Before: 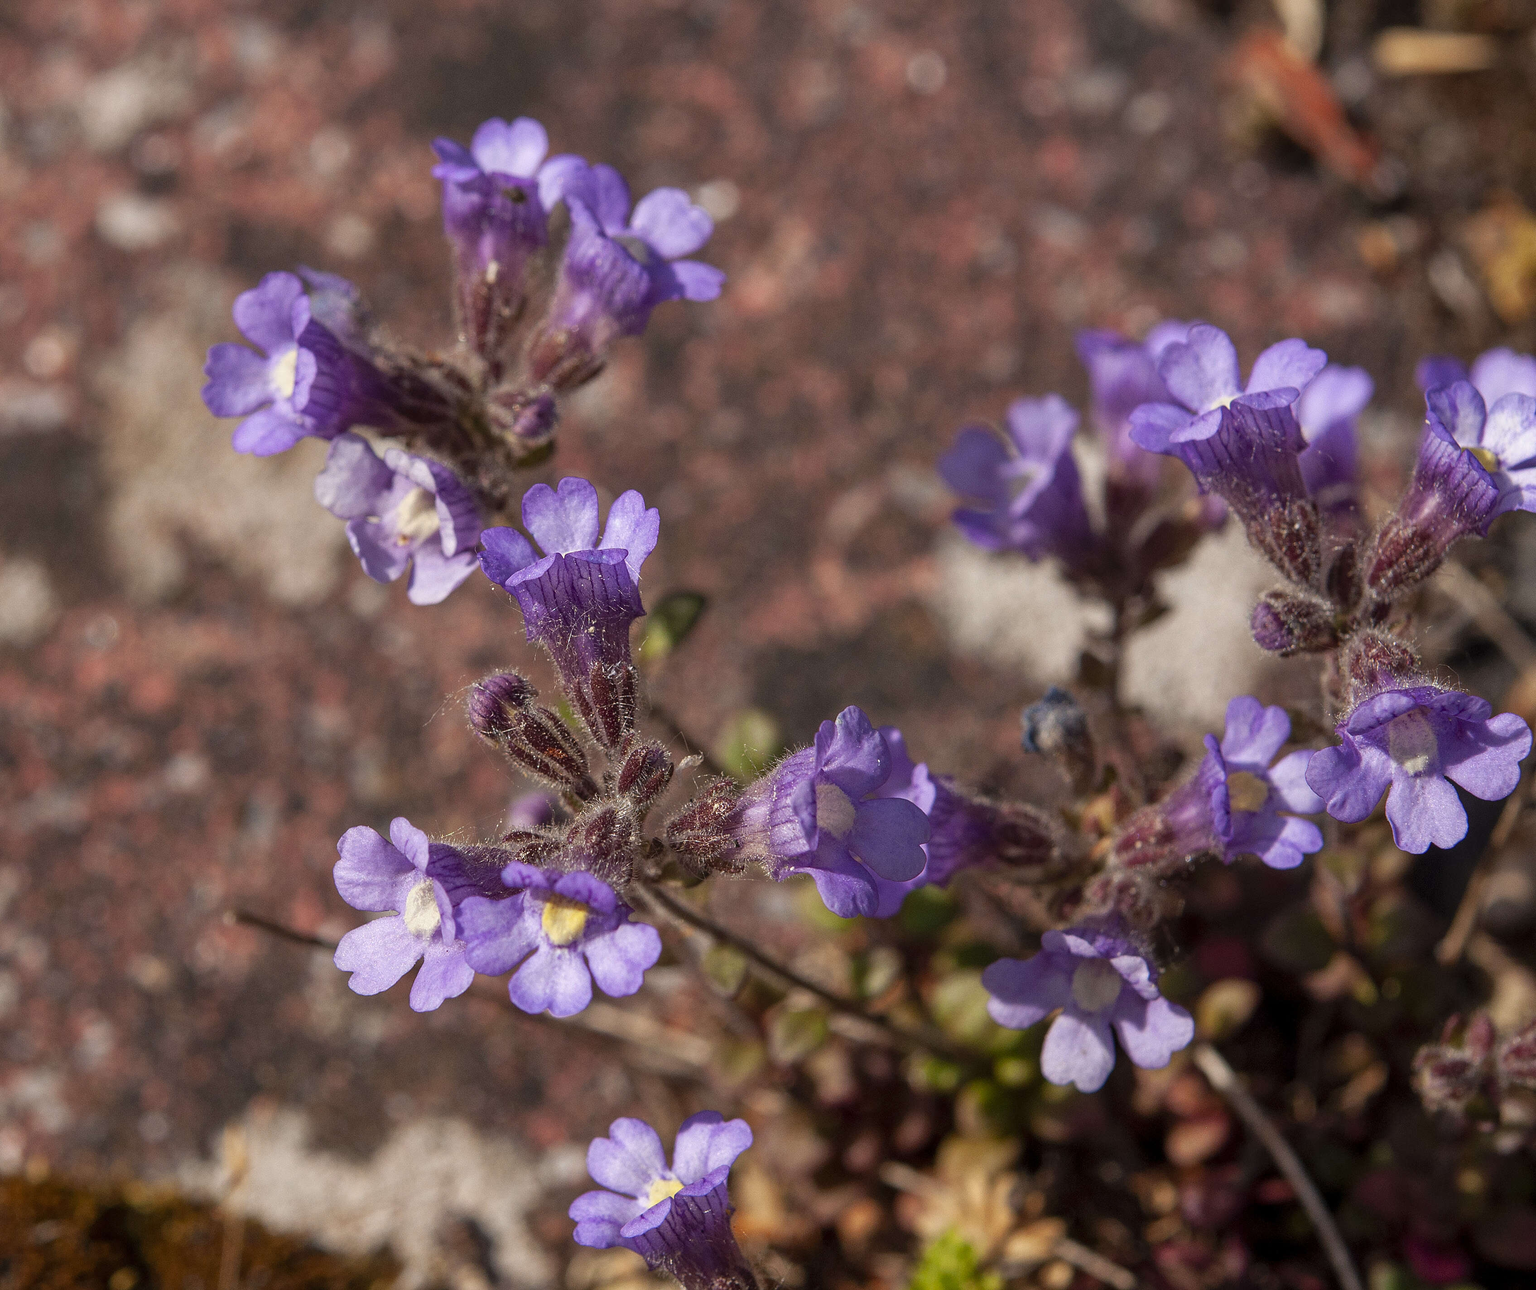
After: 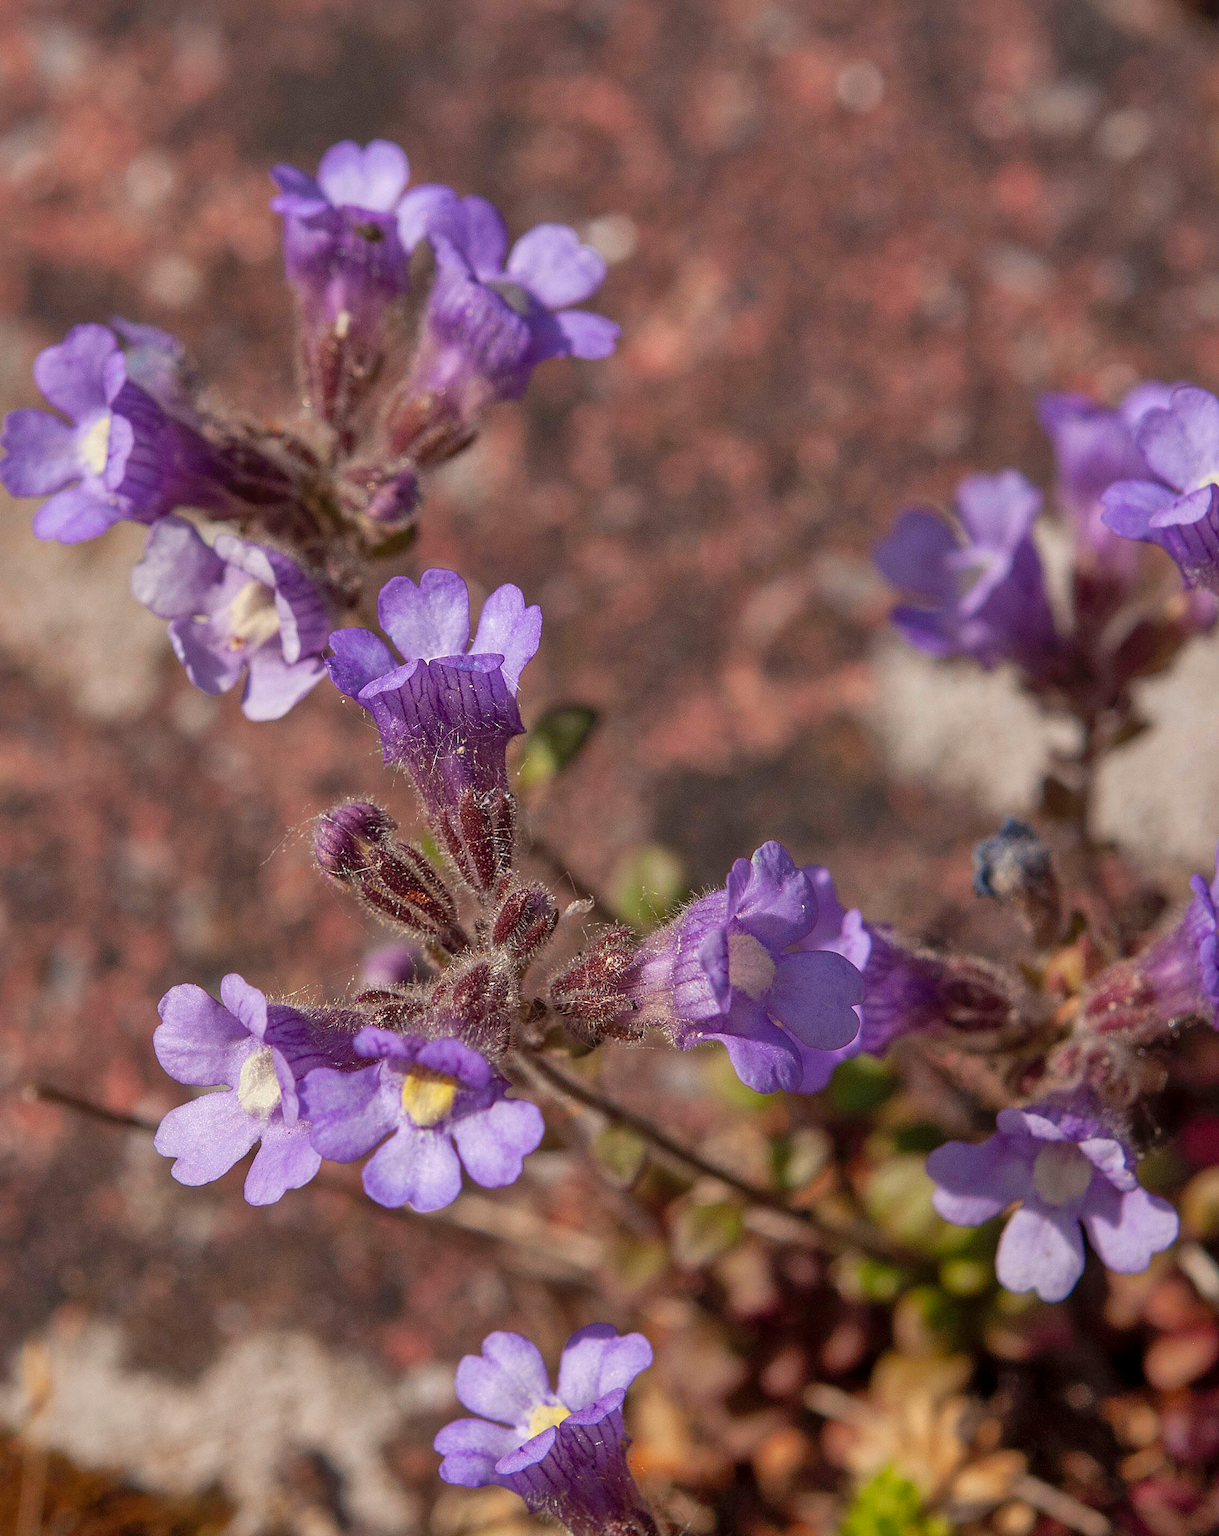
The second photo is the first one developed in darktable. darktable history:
shadows and highlights: on, module defaults
crop and rotate: left 13.342%, right 19.991%
